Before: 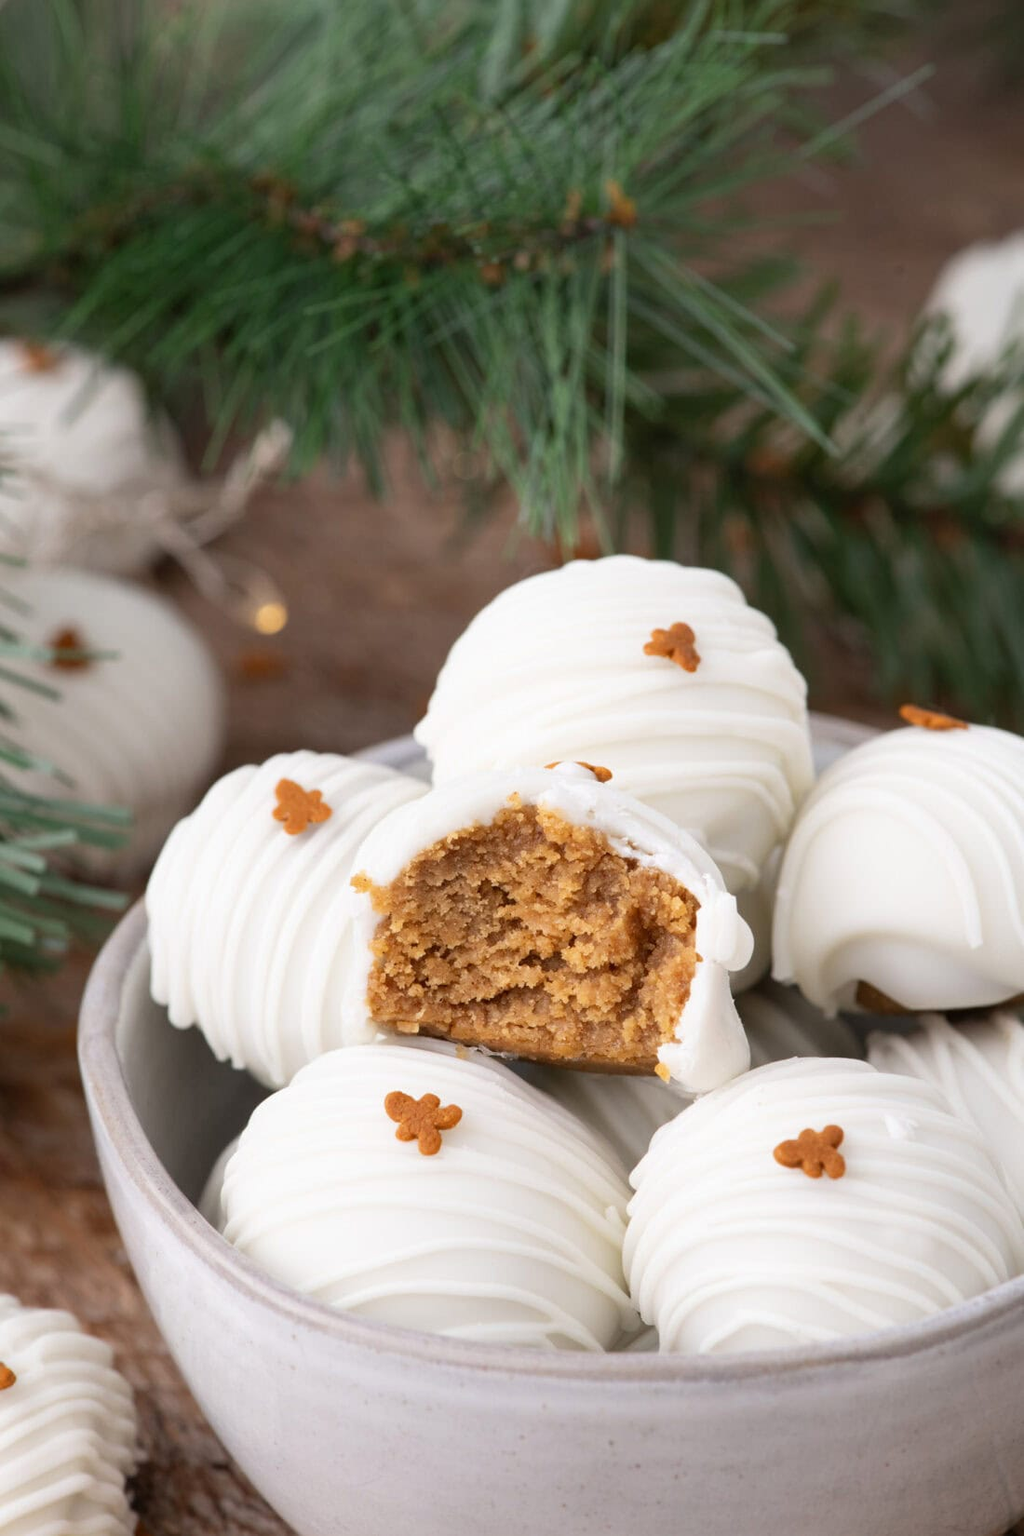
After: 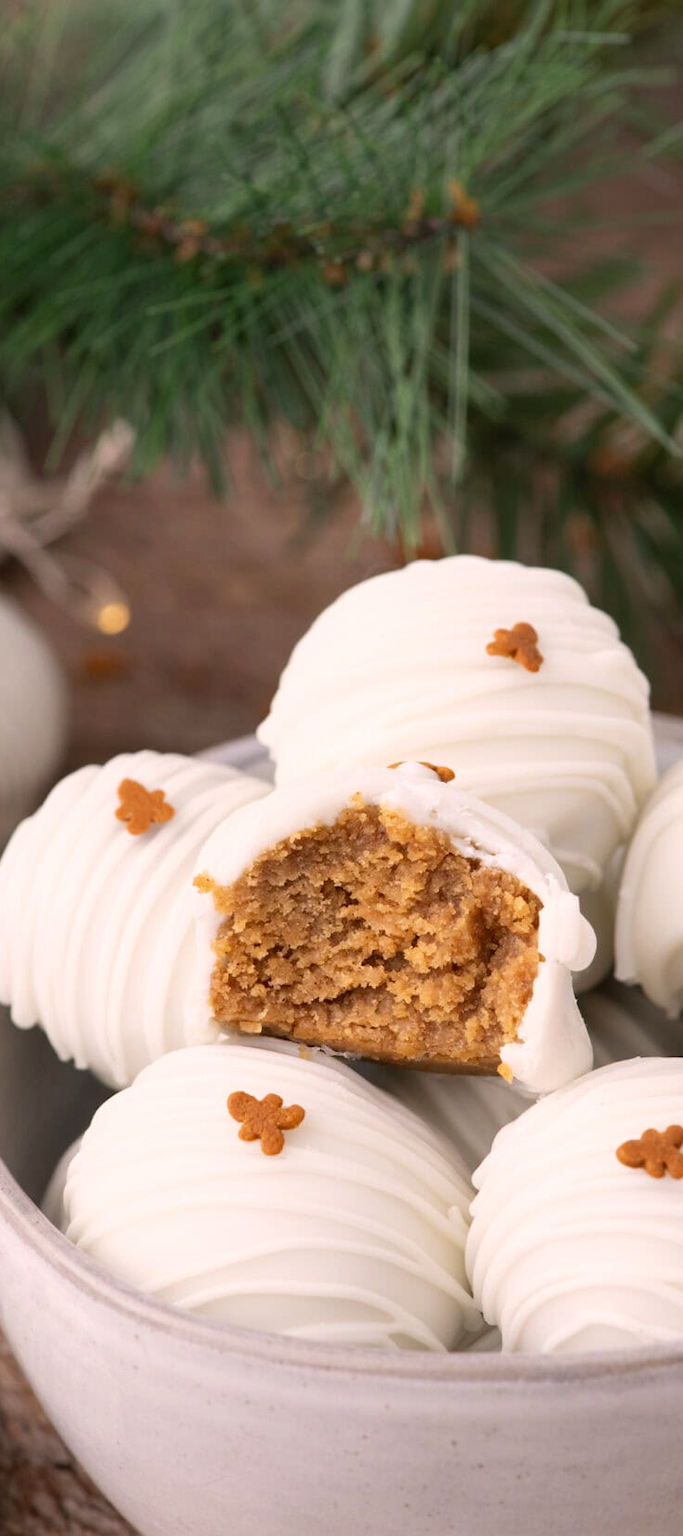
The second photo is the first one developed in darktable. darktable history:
crop: left 15.433%, right 17.836%
color correction: highlights a* 5.78, highlights b* 4.73
